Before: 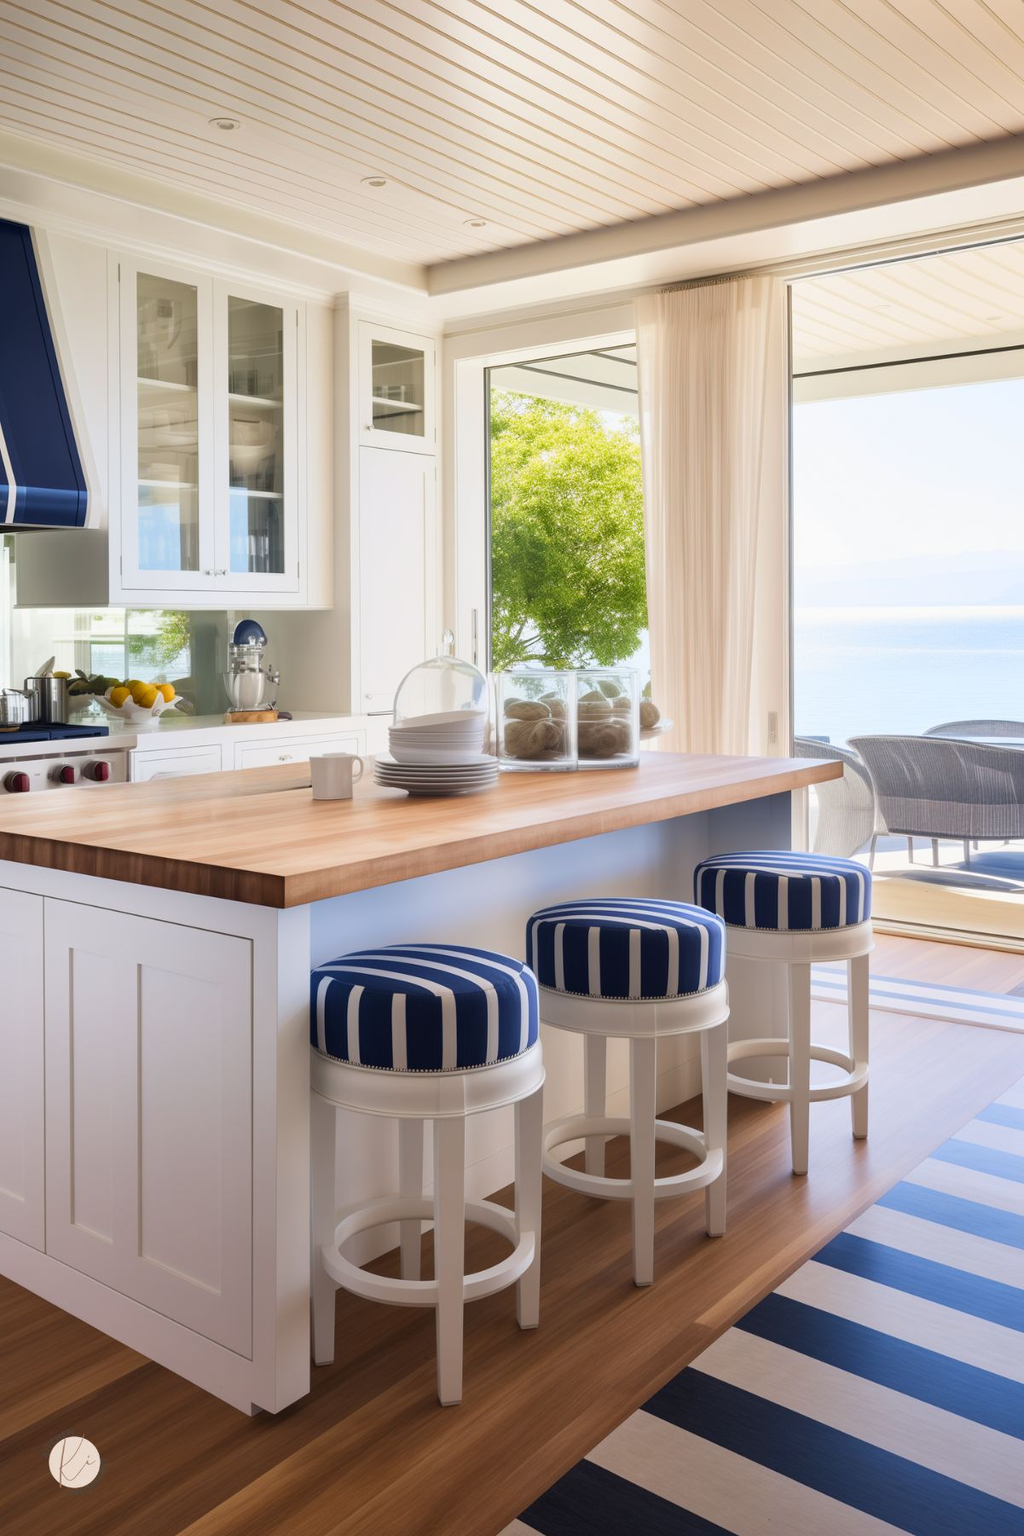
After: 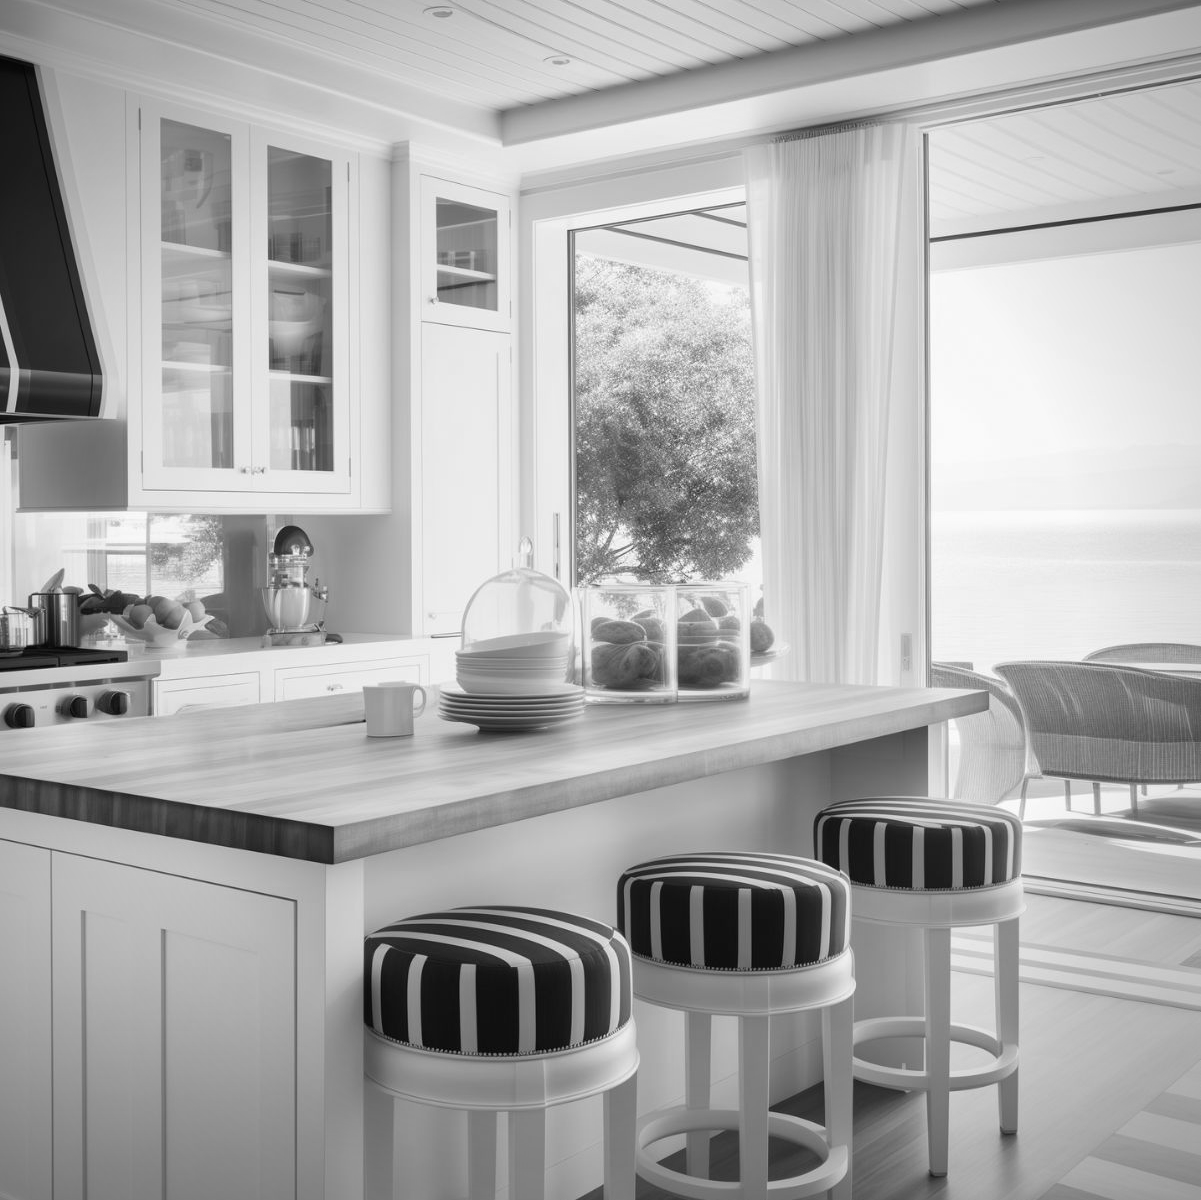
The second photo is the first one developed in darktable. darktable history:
crop: top 11.166%, bottom 22.168%
vignetting: fall-off radius 60.92%
monochrome: on, module defaults
